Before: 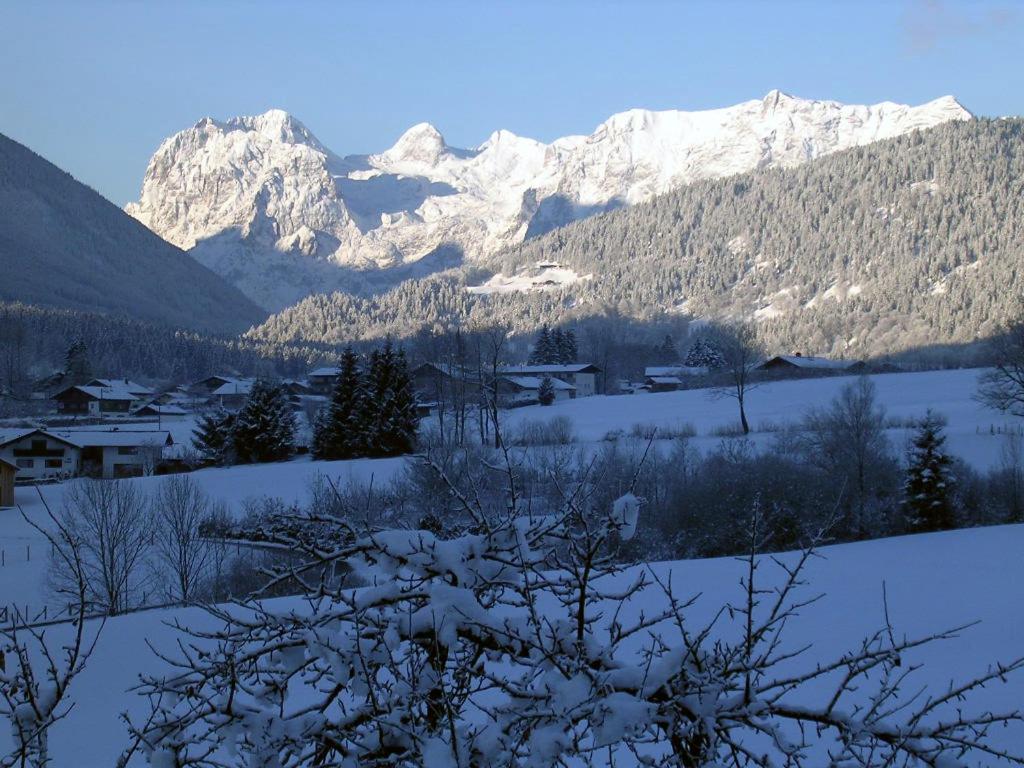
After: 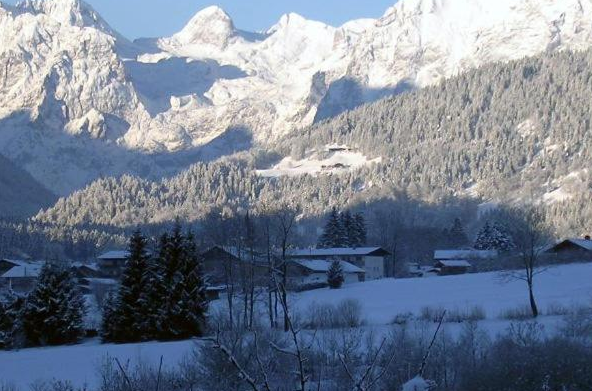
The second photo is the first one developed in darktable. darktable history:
crop: left 20.693%, top 15.283%, right 21.464%, bottom 33.733%
